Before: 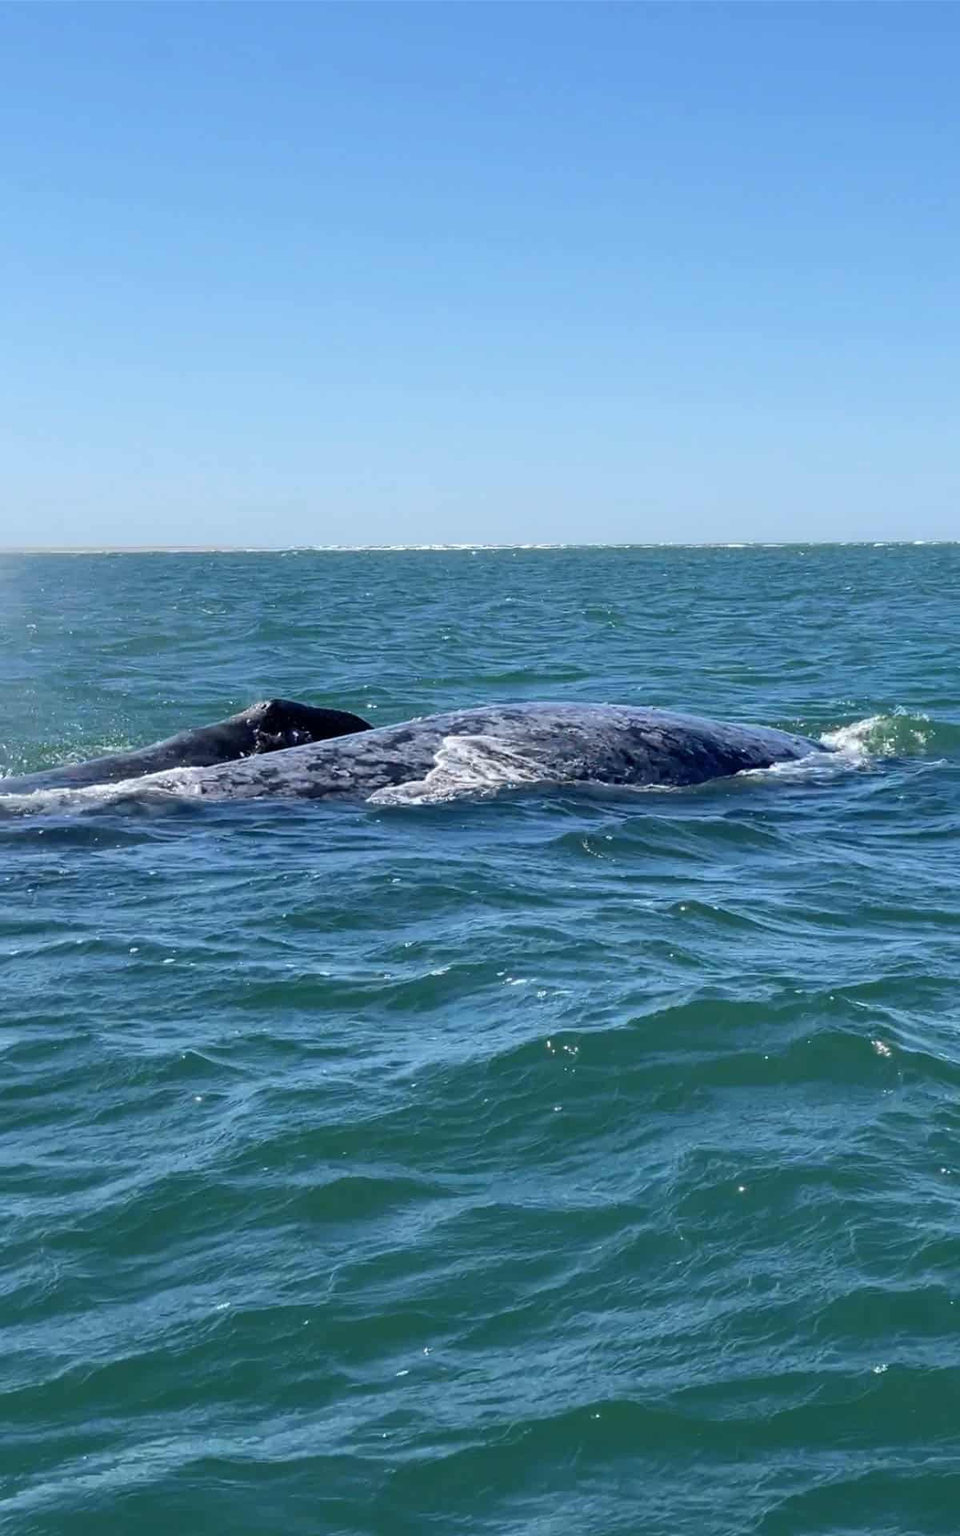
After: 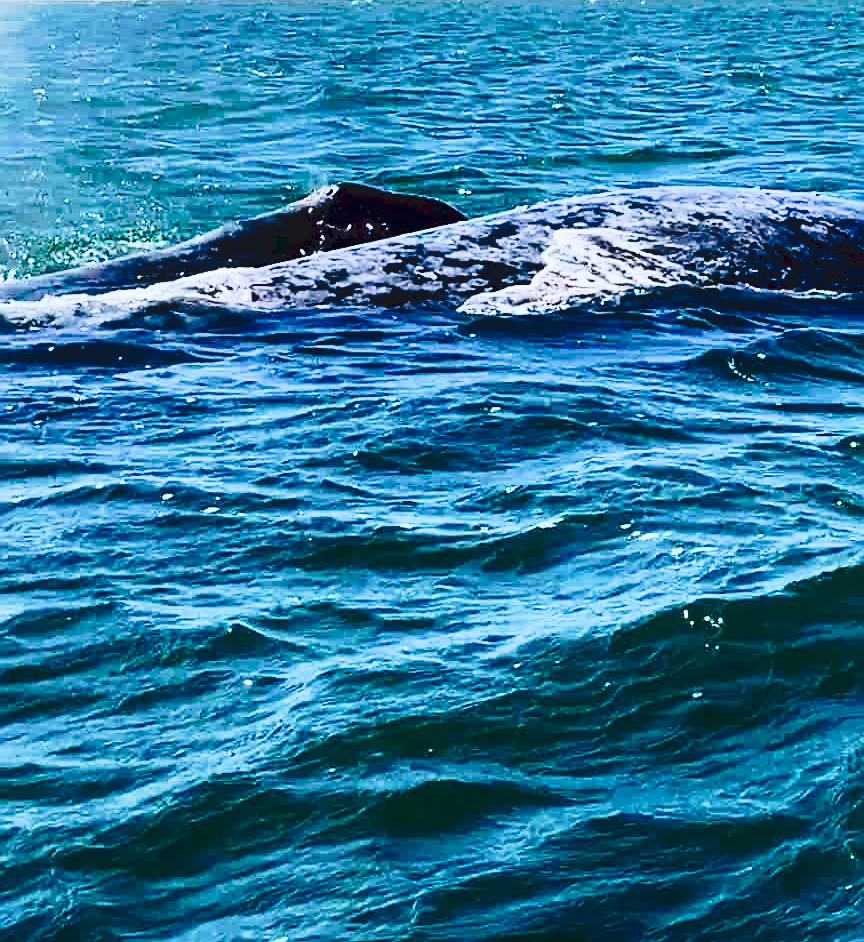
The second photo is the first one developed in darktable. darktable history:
sharpen: on, module defaults
color balance rgb: linear chroma grading › global chroma 18.526%, perceptual saturation grading › global saturation 0.298%, saturation formula JzAzBz (2021)
filmic rgb: black relative exposure -7.65 EV, white relative exposure 4.56 EV, threshold 3.06 EV, hardness 3.61, contrast 1.265, enable highlight reconstruction true
tone curve: curves: ch0 [(0, 0) (0.003, 0.085) (0.011, 0.086) (0.025, 0.086) (0.044, 0.088) (0.069, 0.093) (0.1, 0.102) (0.136, 0.12) (0.177, 0.157) (0.224, 0.203) (0.277, 0.277) (0.335, 0.36) (0.399, 0.463) (0.468, 0.559) (0.543, 0.626) (0.623, 0.703) (0.709, 0.789) (0.801, 0.869) (0.898, 0.927) (1, 1)], preserve colors none
crop: top 35.997%, right 27.939%, bottom 14.935%
shadows and highlights: shadows -88.58, highlights -36.19, soften with gaussian
contrast brightness saturation: contrast 0.412, brightness 0.041, saturation 0.264
velvia: on, module defaults
